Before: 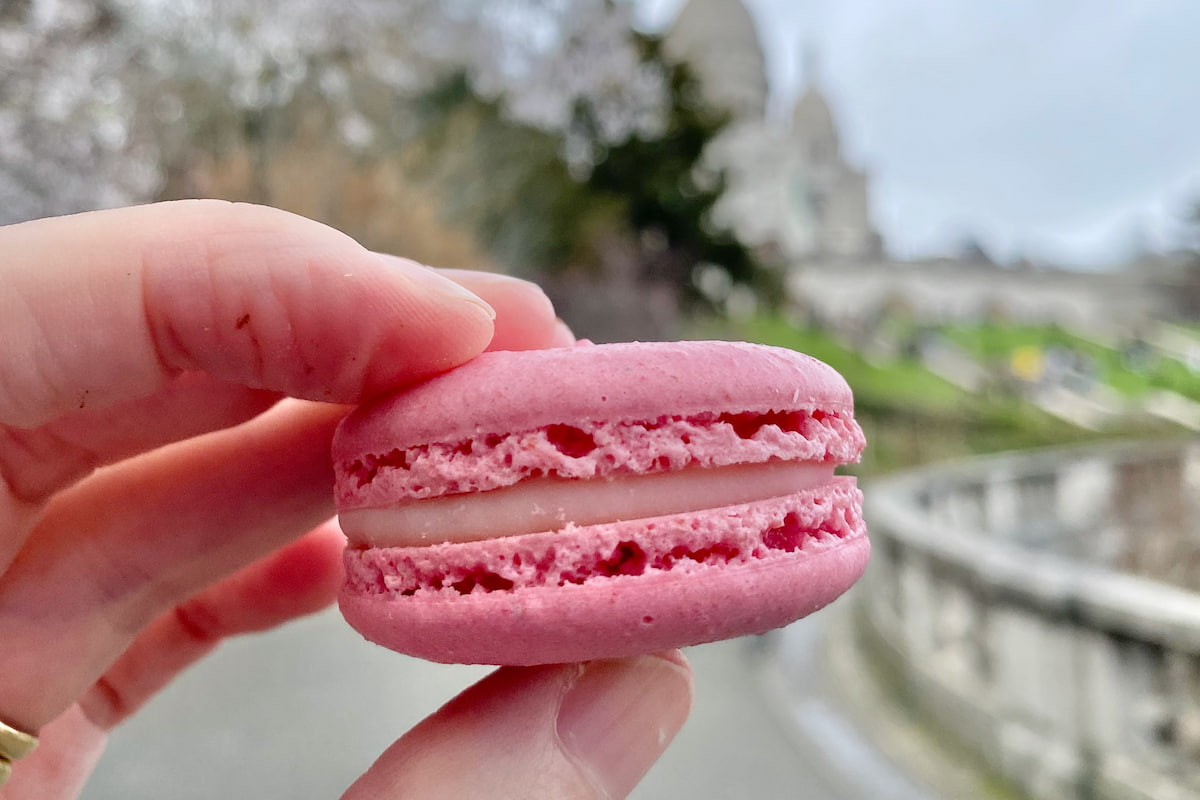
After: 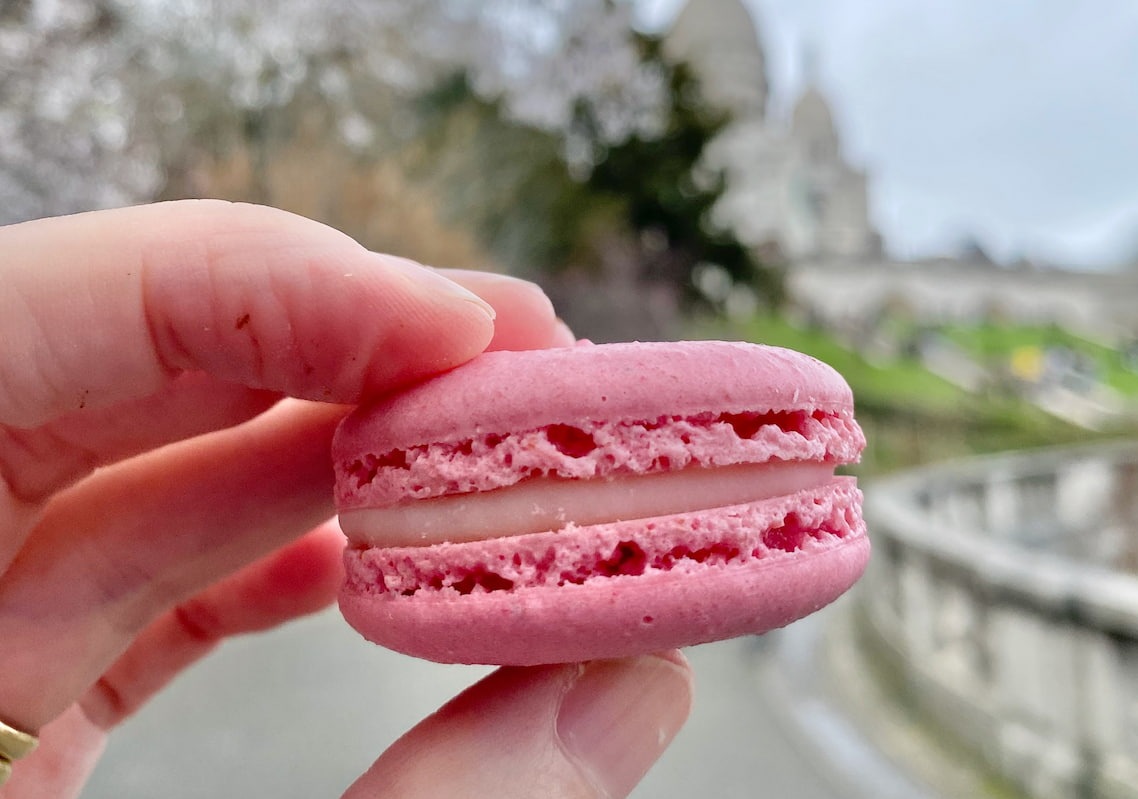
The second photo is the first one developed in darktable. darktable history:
crop and rotate: right 5.167%
